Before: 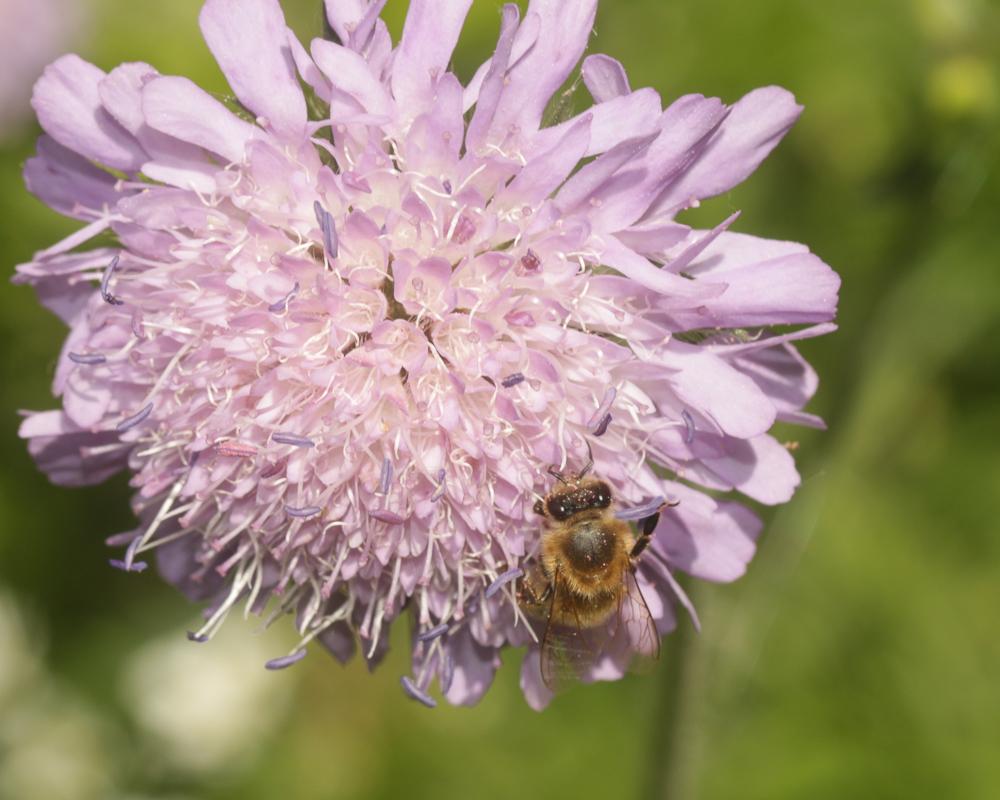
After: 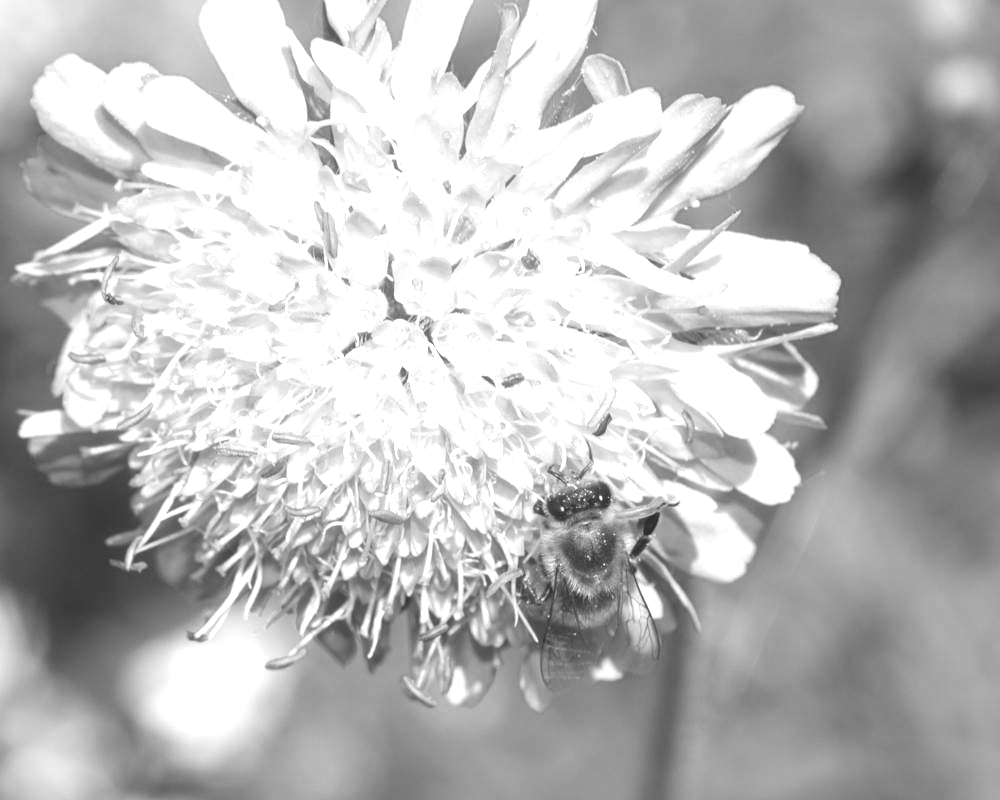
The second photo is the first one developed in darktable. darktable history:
exposure: exposure 0.74 EV, compensate highlight preservation false
monochrome: on, module defaults
color balance: mode lift, gamma, gain (sRGB), lift [0.997, 0.979, 1.021, 1.011], gamma [1, 1.084, 0.916, 0.998], gain [1, 0.87, 1.13, 1.101], contrast 4.55%, contrast fulcrum 38.24%, output saturation 104.09%
